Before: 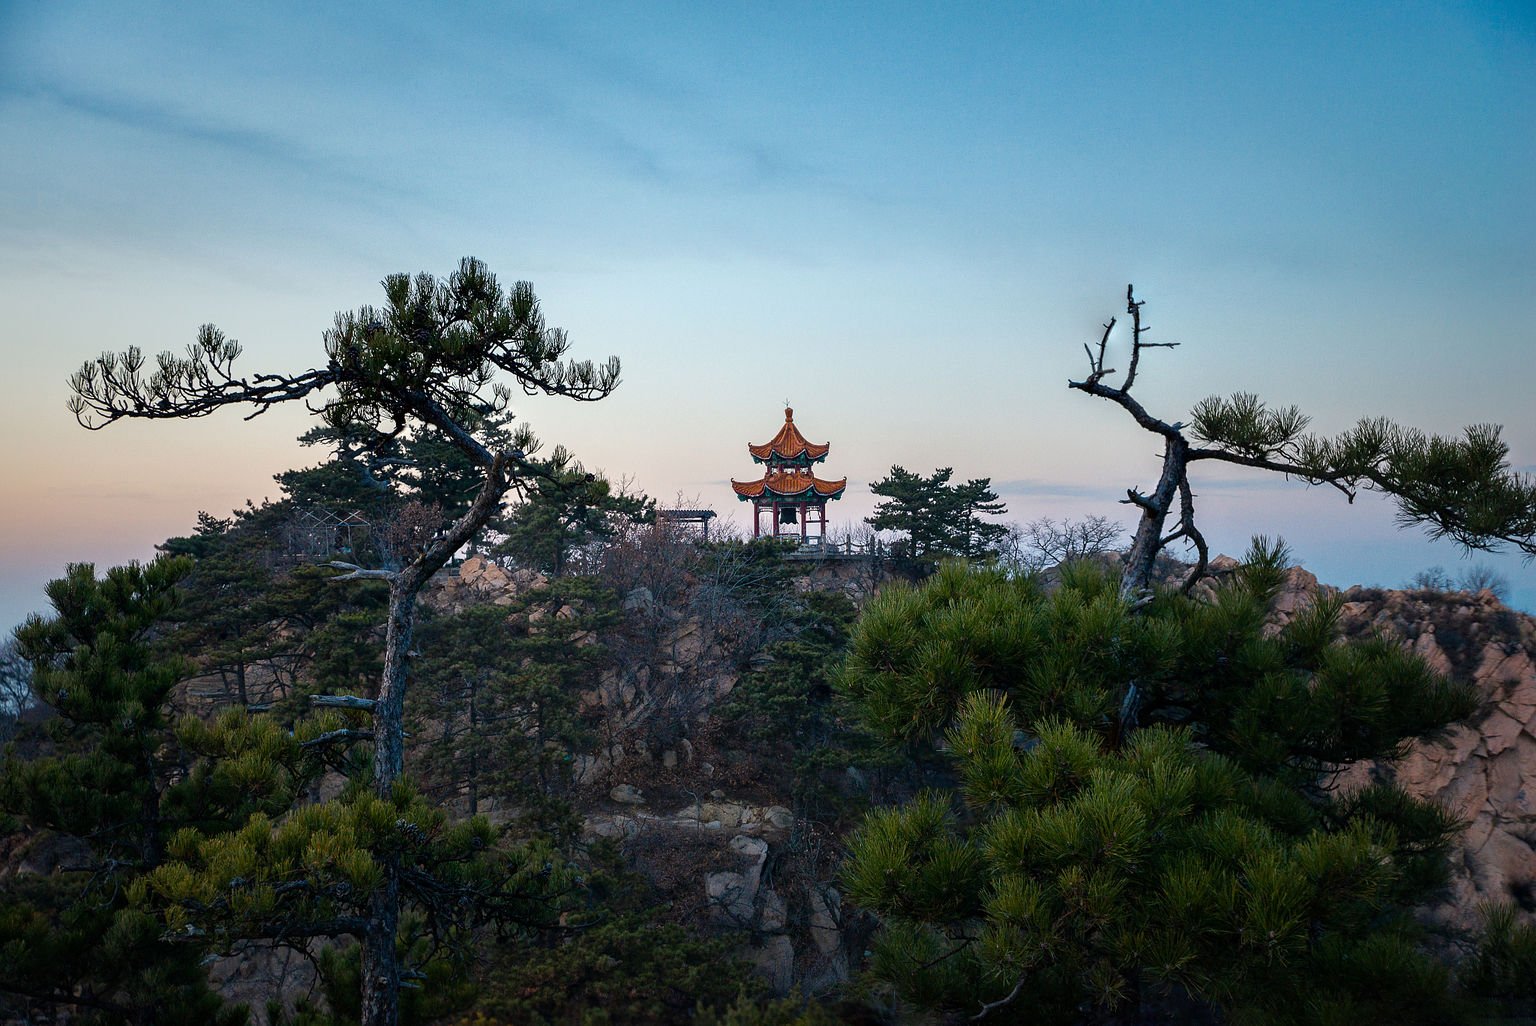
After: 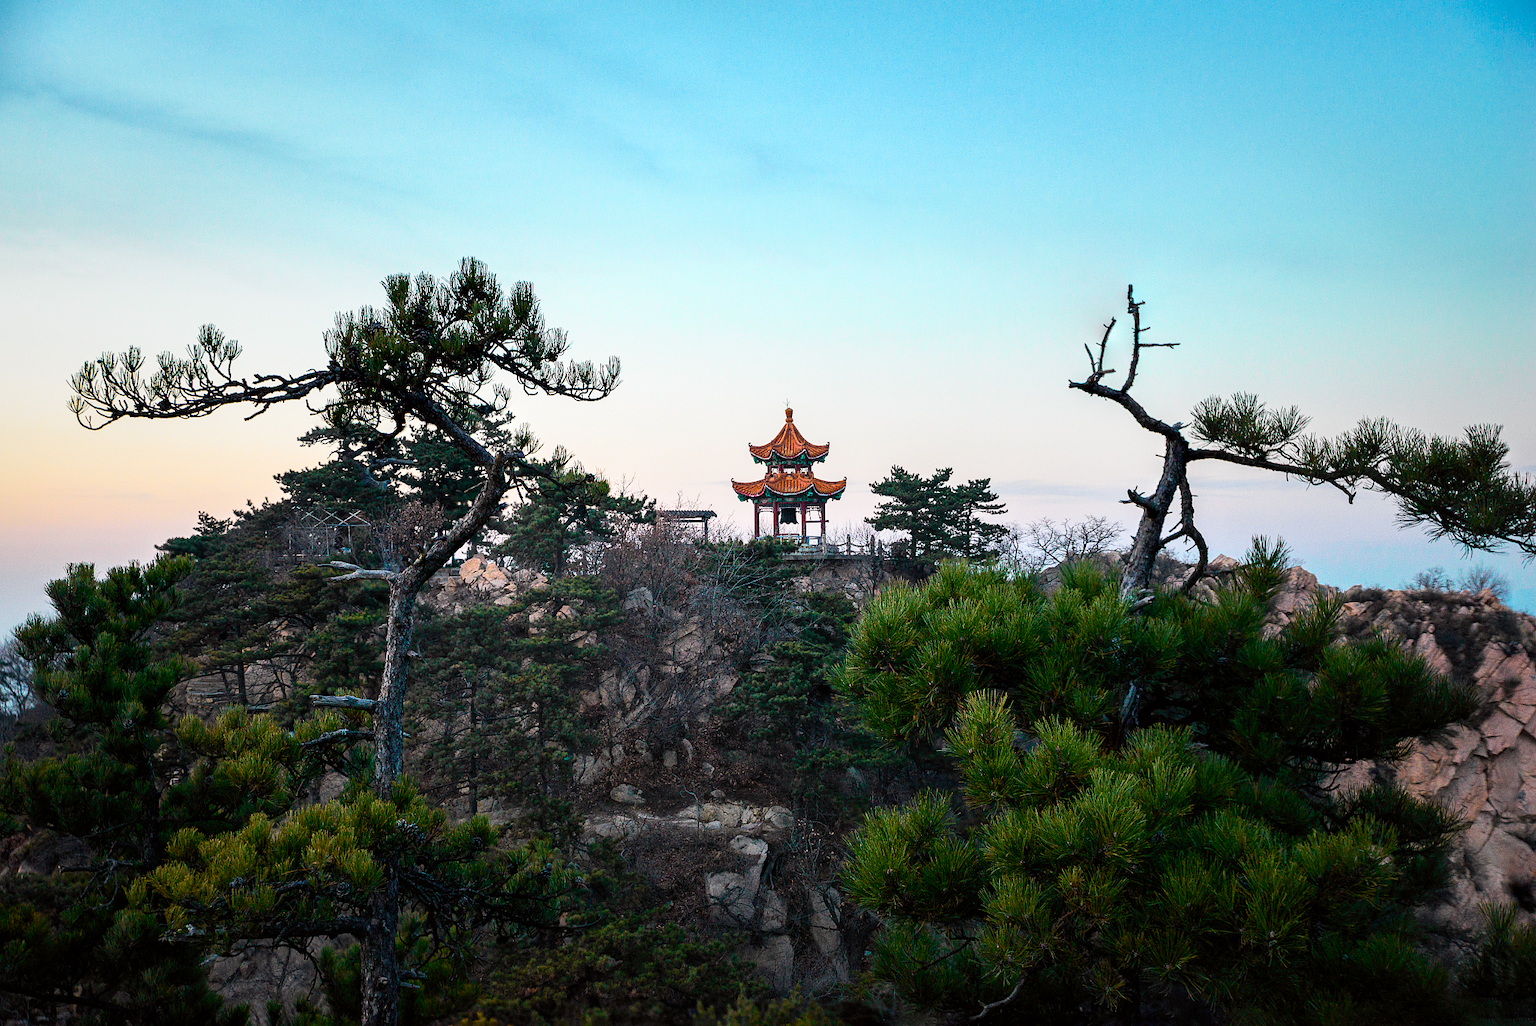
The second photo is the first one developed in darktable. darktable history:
exposure: black level correction 0.001, exposure 0.14 EV, compensate highlight preservation false
tone curve: curves: ch0 [(0, 0) (0.055, 0.05) (0.258, 0.287) (0.434, 0.526) (0.517, 0.648) (0.745, 0.874) (1, 1)]; ch1 [(0, 0) (0.346, 0.307) (0.418, 0.383) (0.46, 0.439) (0.482, 0.493) (0.502, 0.503) (0.517, 0.514) (0.55, 0.561) (0.588, 0.603) (0.646, 0.688) (1, 1)]; ch2 [(0, 0) (0.346, 0.34) (0.431, 0.45) (0.485, 0.499) (0.5, 0.503) (0.527, 0.525) (0.545, 0.562) (0.679, 0.706) (1, 1)], color space Lab, independent channels, preserve colors none
